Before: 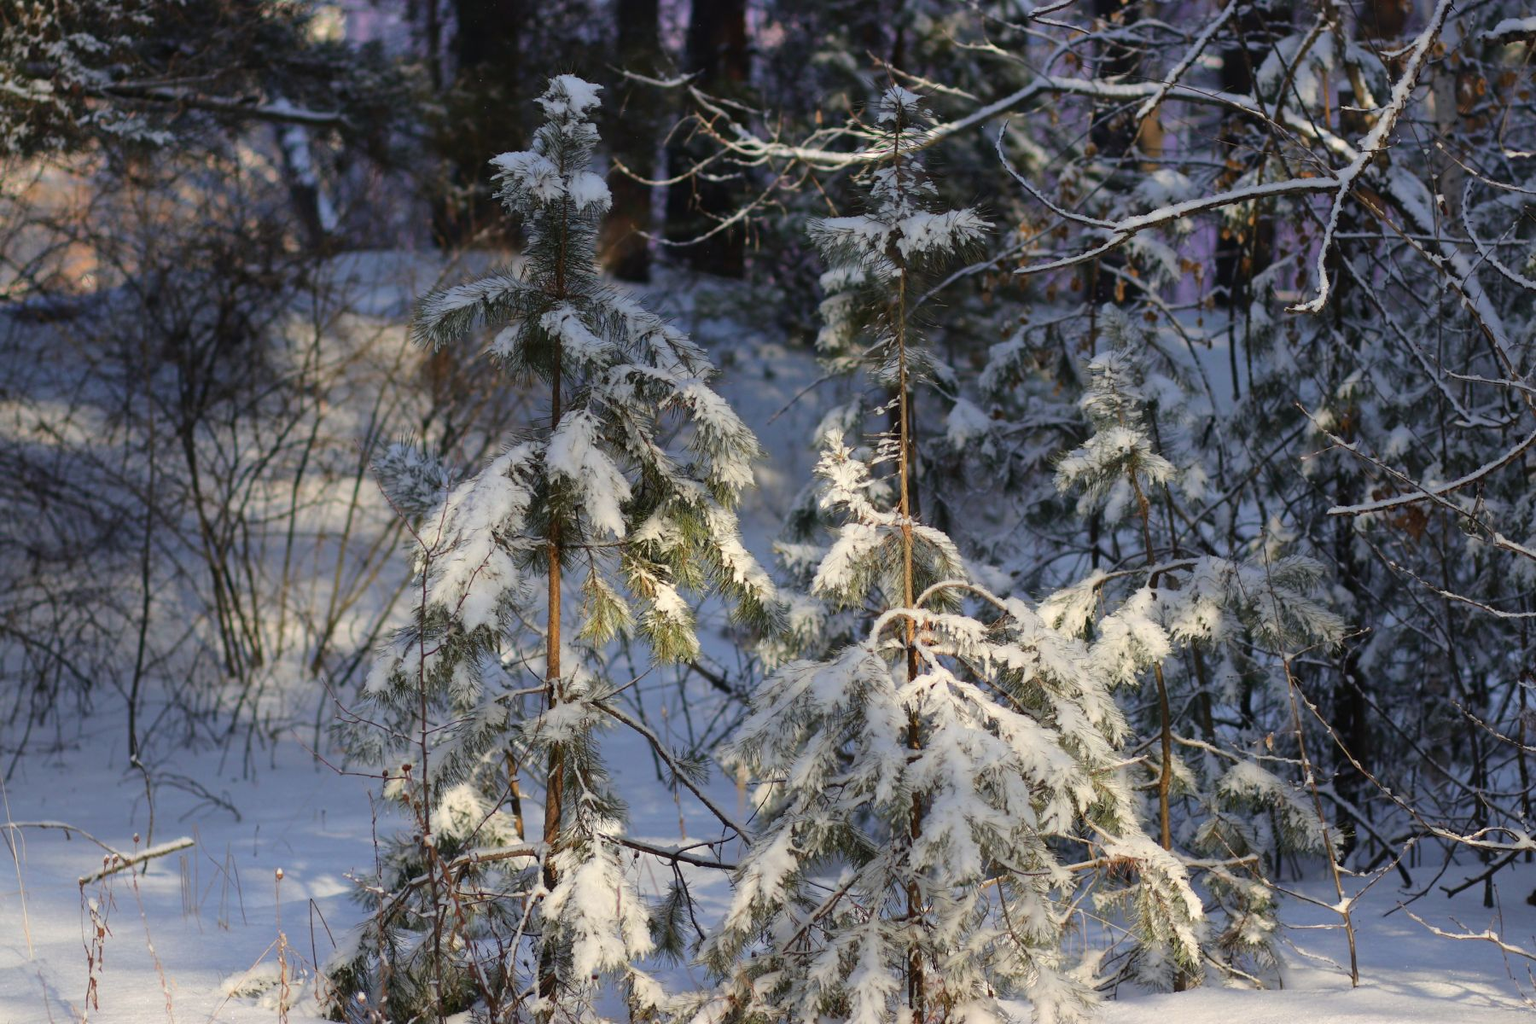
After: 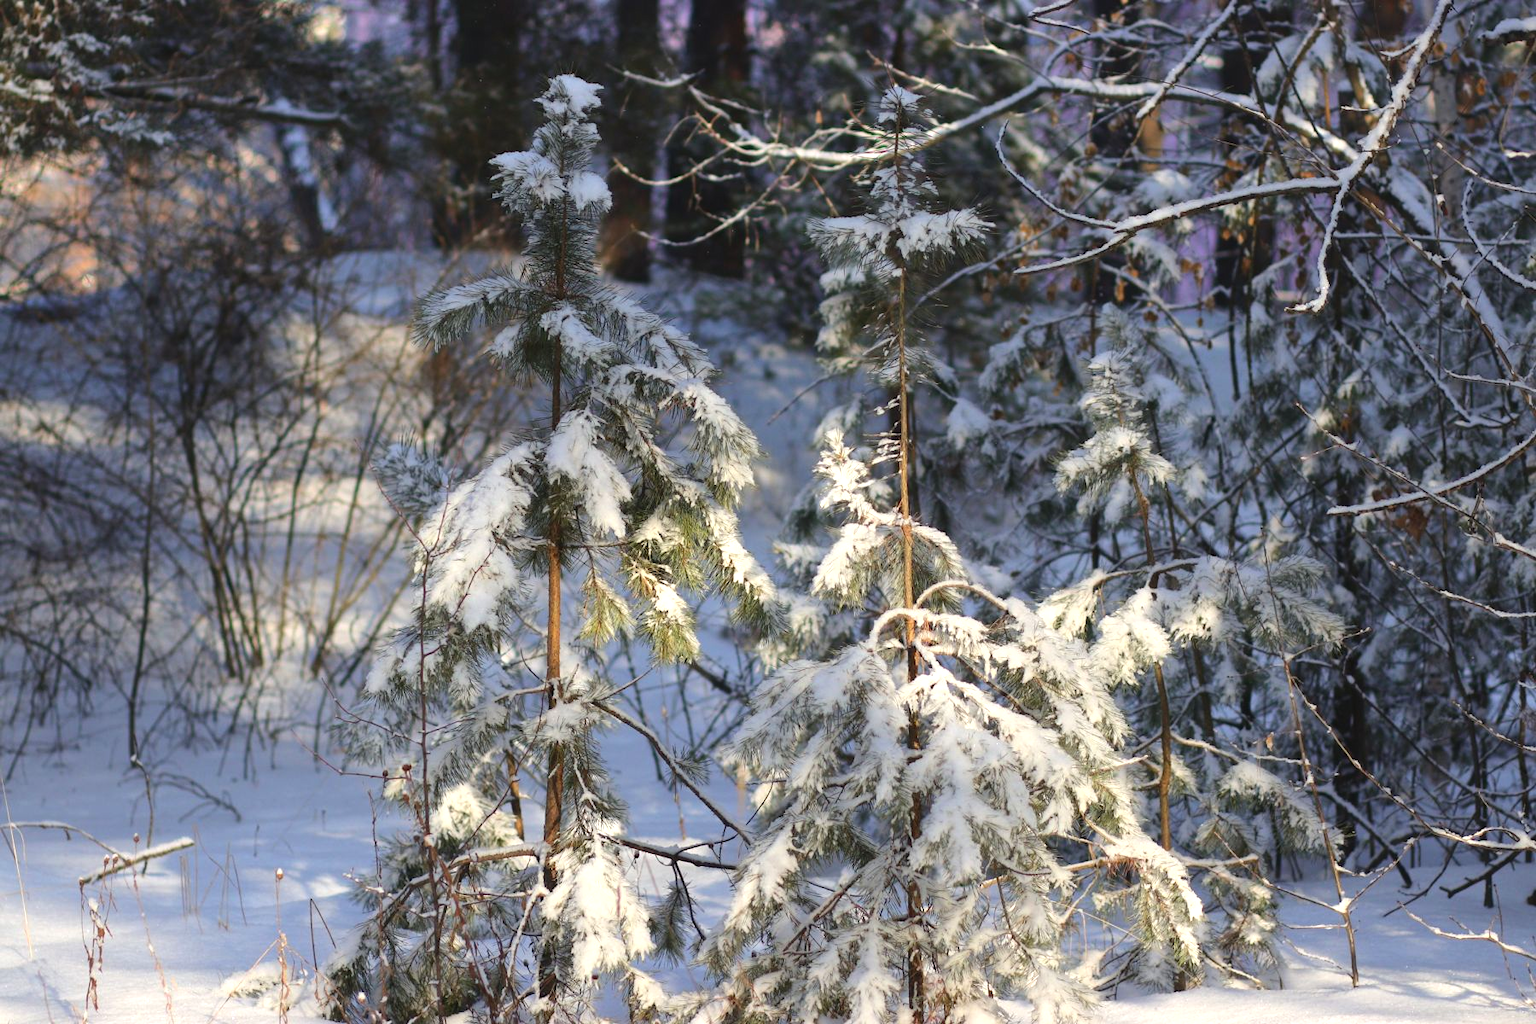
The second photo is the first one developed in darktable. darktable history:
exposure: black level correction -0.002, exposure 0.545 EV, compensate highlight preservation false
